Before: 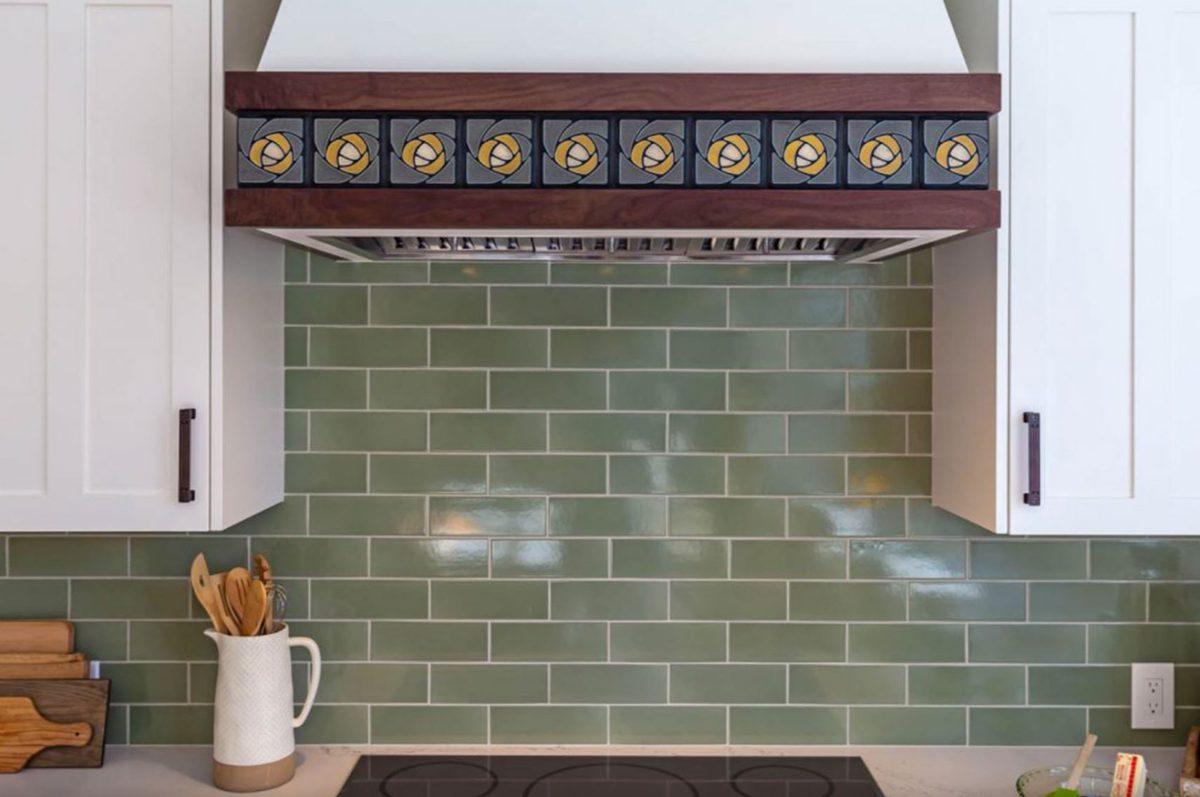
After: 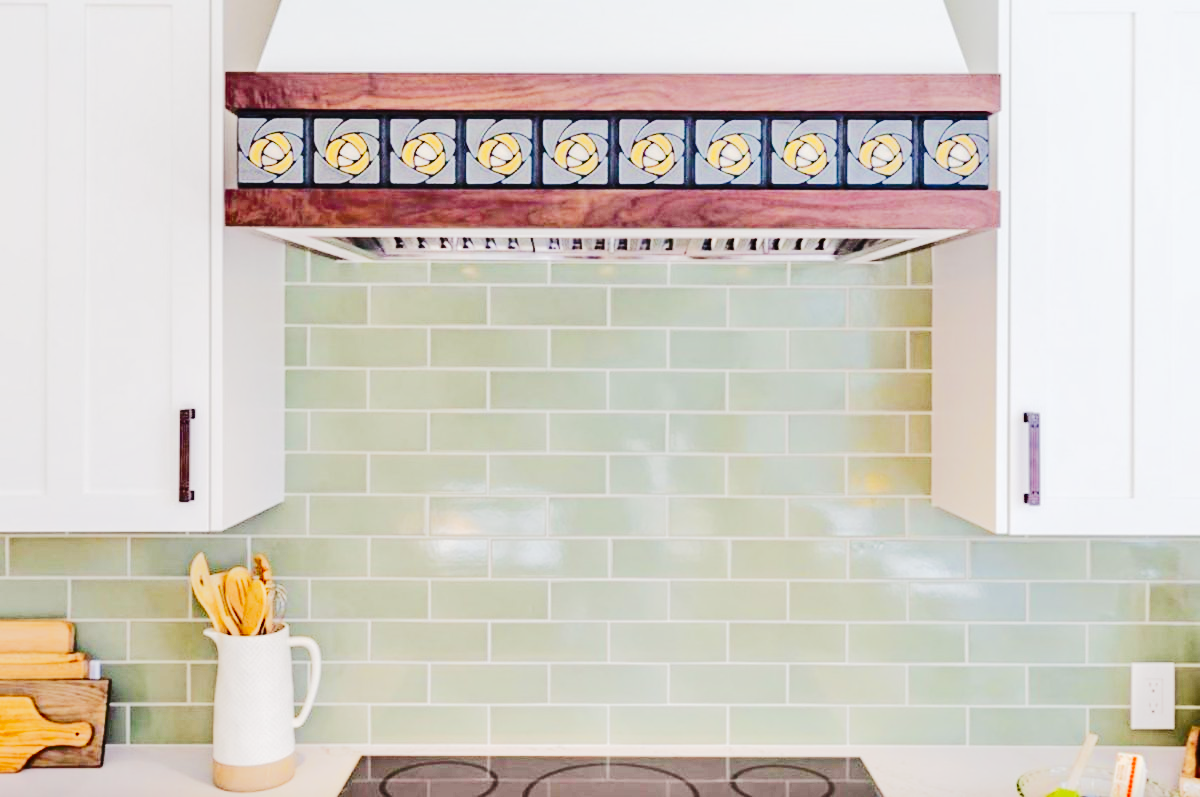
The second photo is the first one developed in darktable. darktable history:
exposure: black level correction 0, exposure 1.102 EV, compensate exposure bias true, compensate highlight preservation false
tone equalizer: -7 EV 0.145 EV, -6 EV 0.576 EV, -5 EV 1.15 EV, -4 EV 1.32 EV, -3 EV 1.15 EV, -2 EV 0.6 EV, -1 EV 0.152 EV, edges refinement/feathering 500, mask exposure compensation -1.57 EV, preserve details no
tone curve: curves: ch0 [(0, 0.021) (0.104, 0.093) (0.236, 0.234) (0.456, 0.566) (0.647, 0.78) (0.864, 0.9) (1, 0.932)]; ch1 [(0, 0) (0.353, 0.344) (0.43, 0.401) (0.479, 0.476) (0.502, 0.504) (0.544, 0.534) (0.566, 0.566) (0.612, 0.621) (0.657, 0.679) (1, 1)]; ch2 [(0, 0) (0.34, 0.314) (0.434, 0.43) (0.5, 0.498) (0.528, 0.536) (0.56, 0.576) (0.595, 0.638) (0.644, 0.729) (1, 1)], preserve colors none
shadows and highlights: soften with gaussian
